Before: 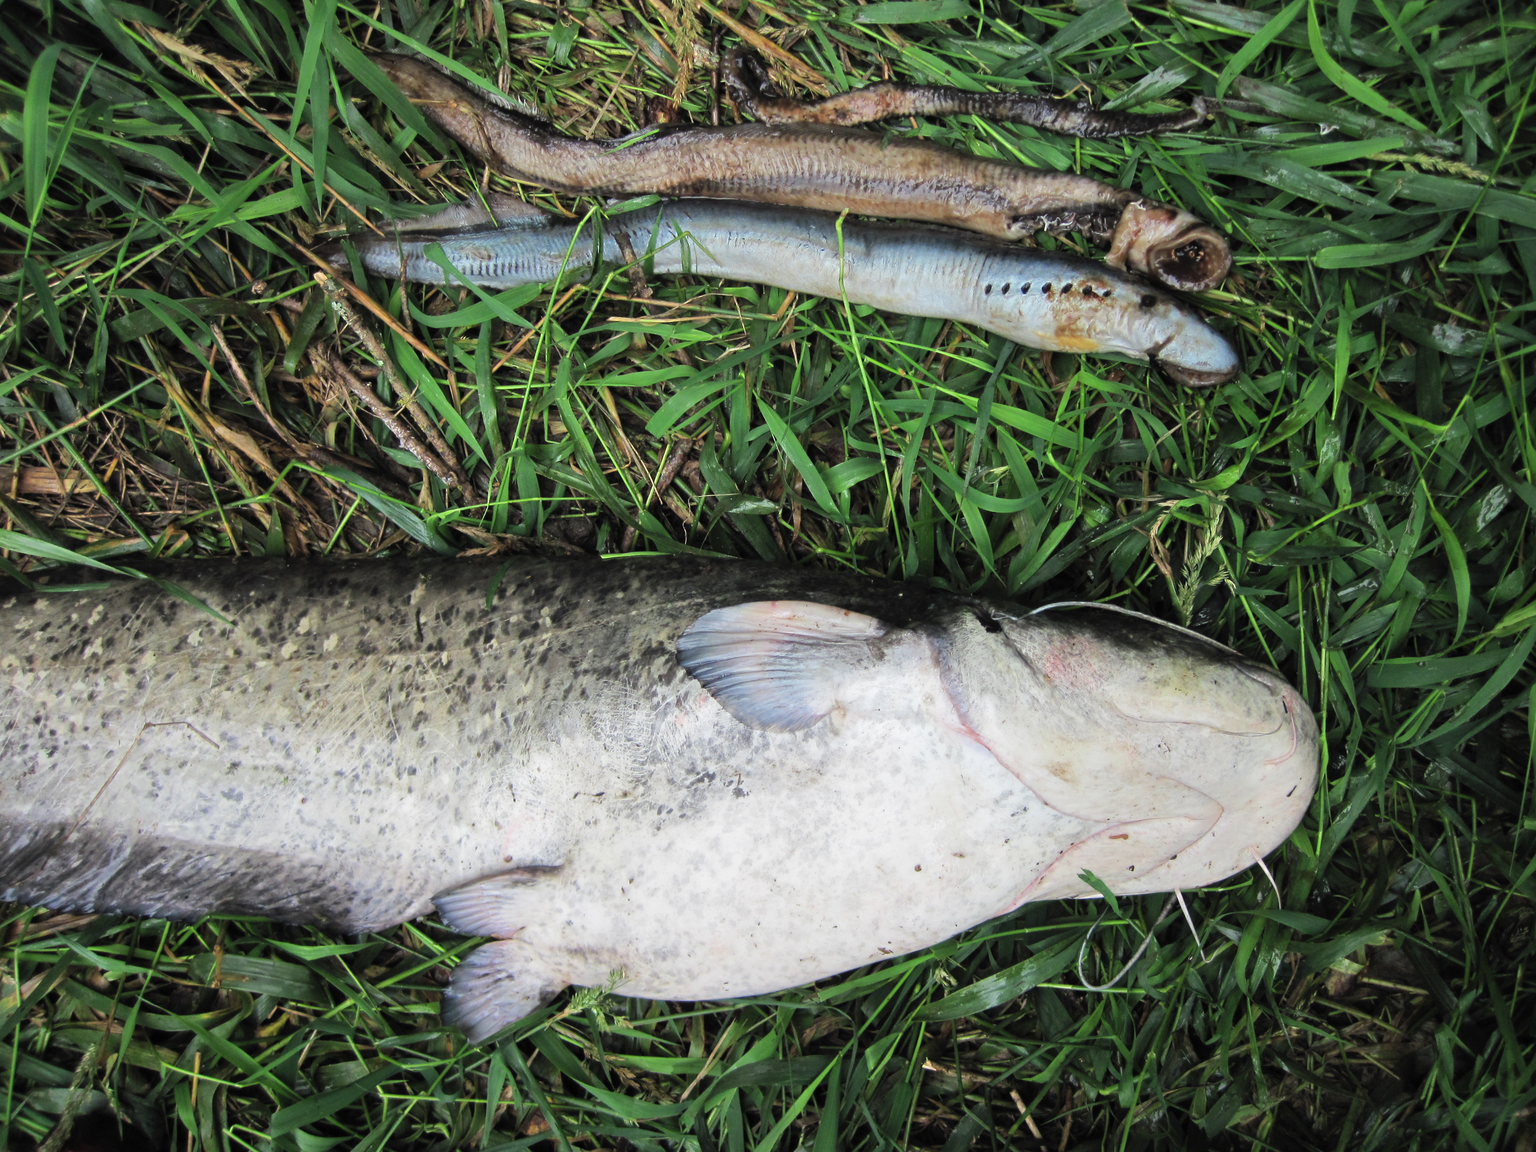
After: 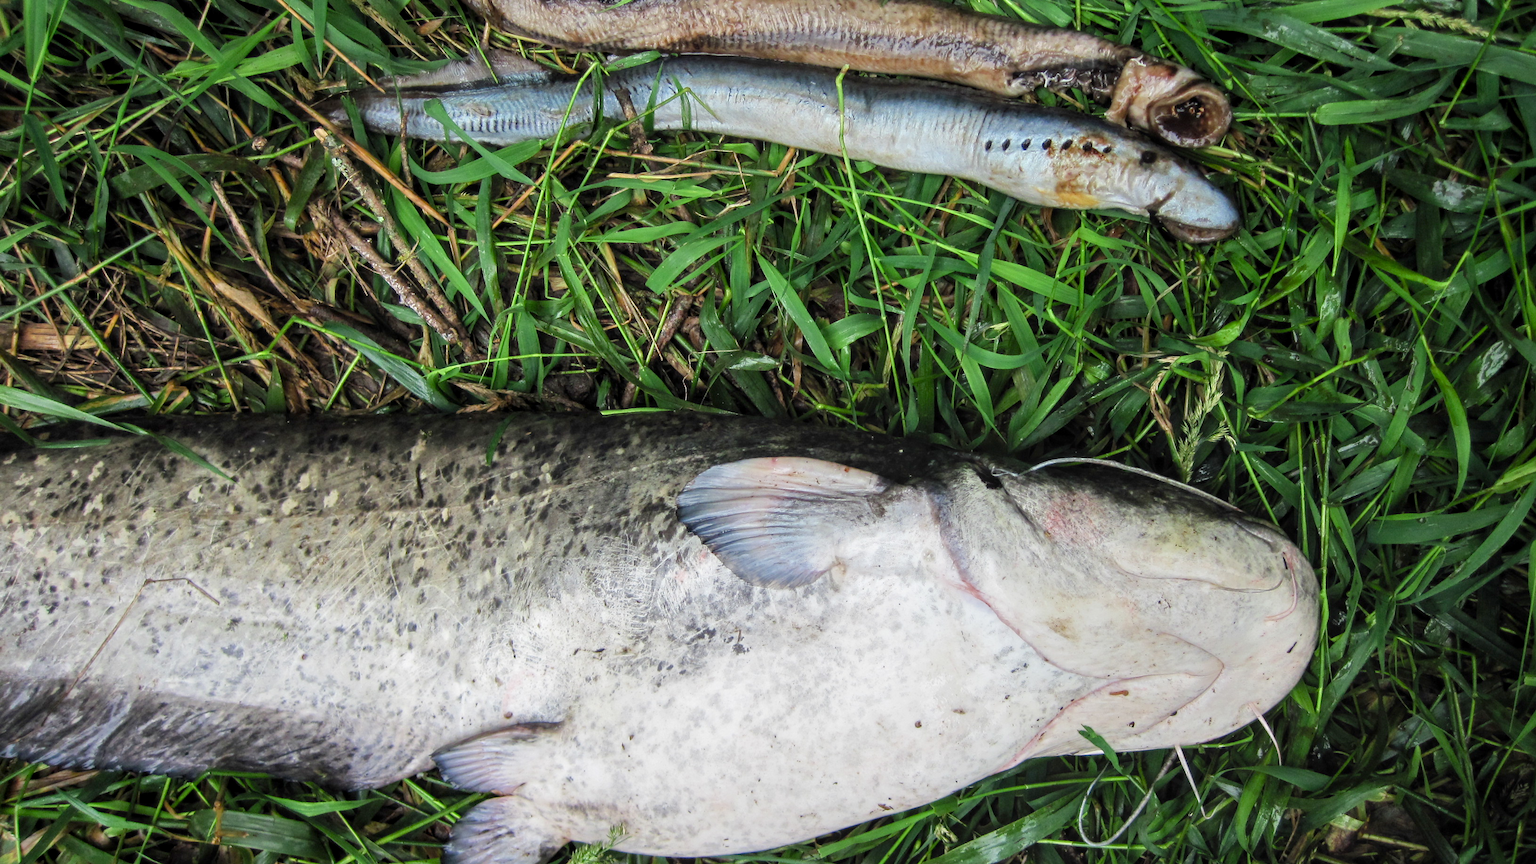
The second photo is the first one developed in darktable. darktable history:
local contrast: on, module defaults
exposure: exposure 0 EV, compensate highlight preservation false
crop and rotate: top 12.5%, bottom 12.5%
color balance rgb: perceptual saturation grading › global saturation 20%, perceptual saturation grading › highlights -25%, perceptual saturation grading › shadows 25%
